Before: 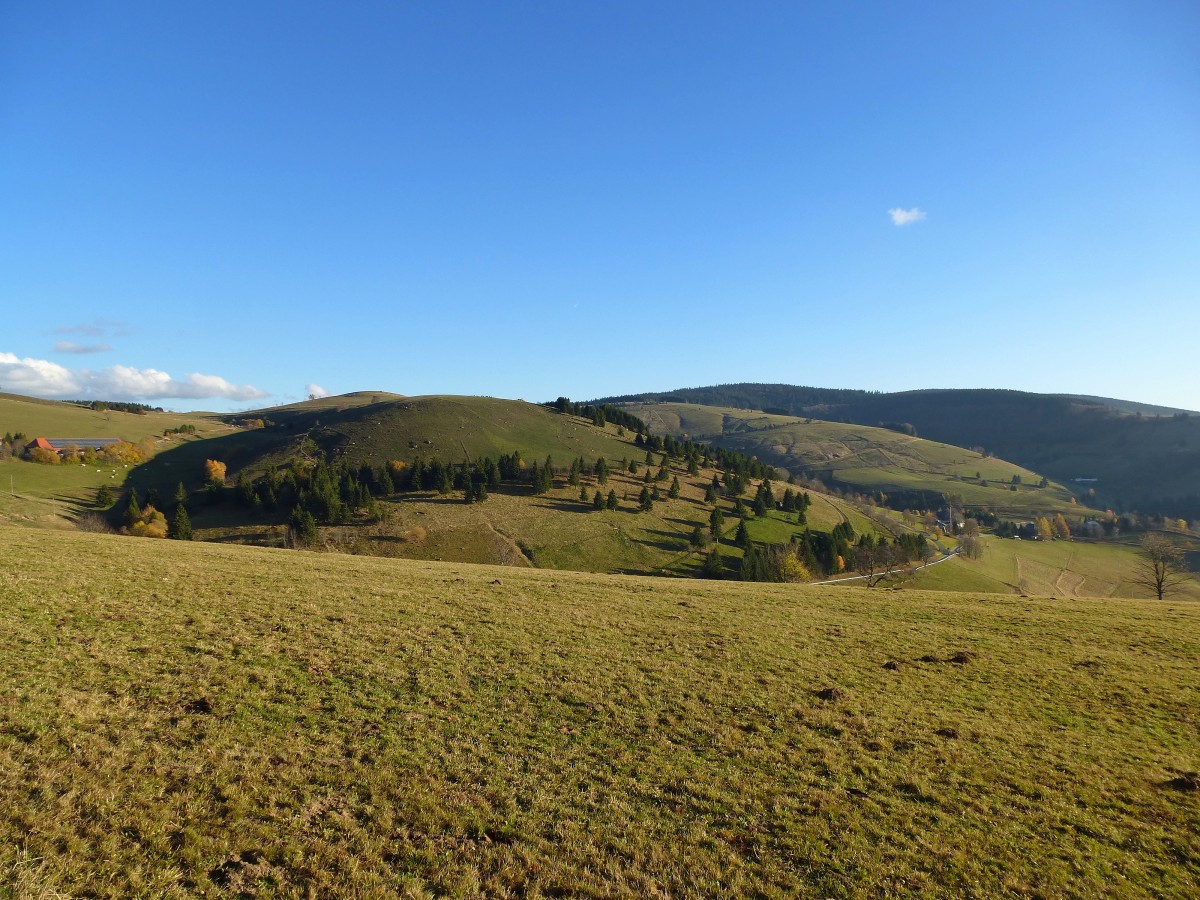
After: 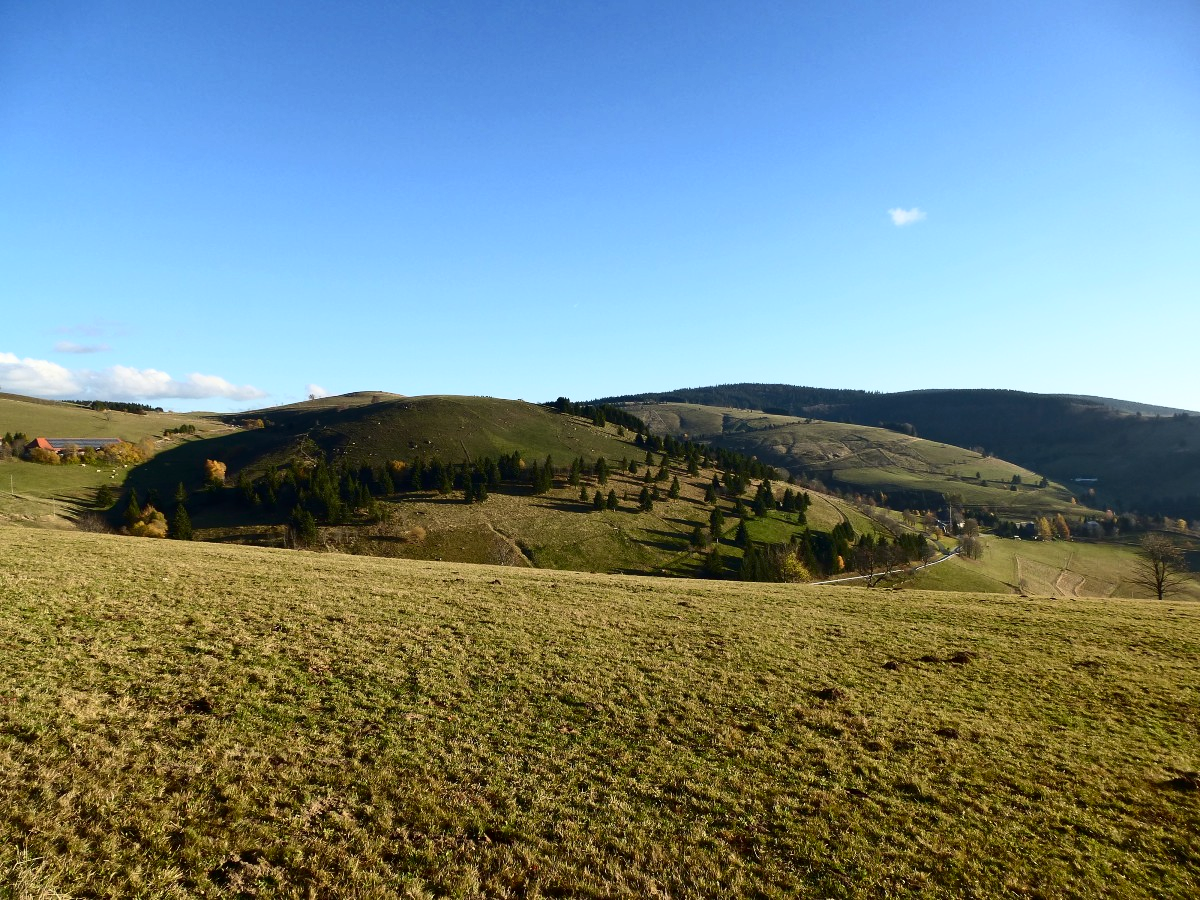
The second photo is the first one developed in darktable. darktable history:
contrast brightness saturation: contrast 0.297
local contrast: mode bilateral grid, contrast 20, coarseness 49, detail 101%, midtone range 0.2
